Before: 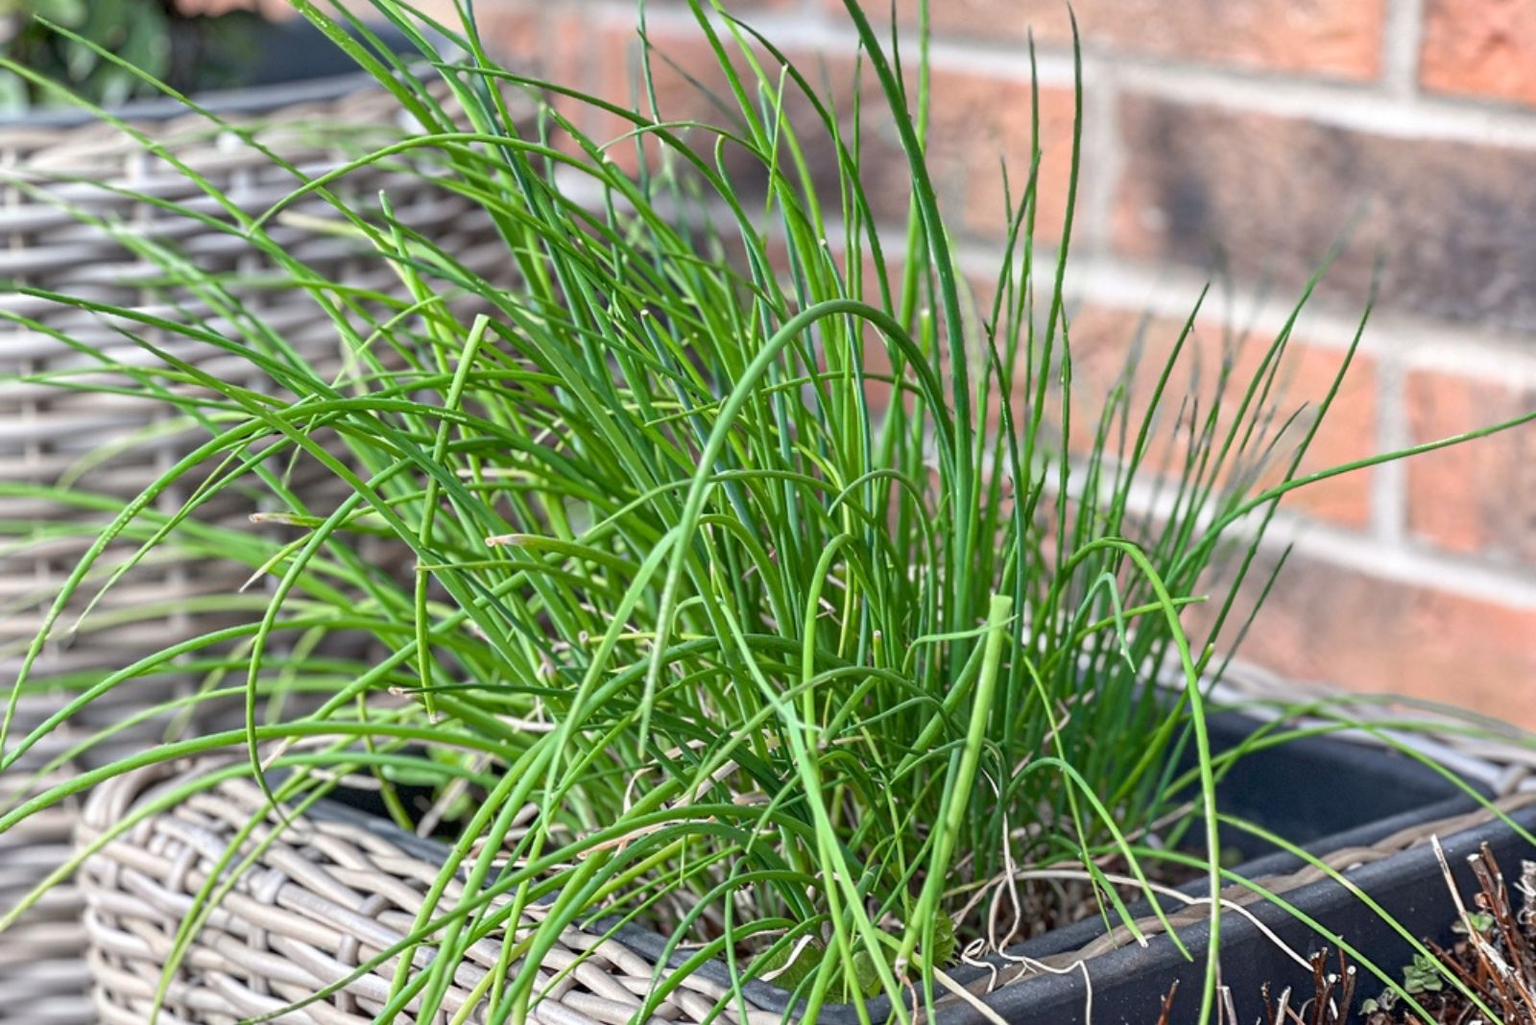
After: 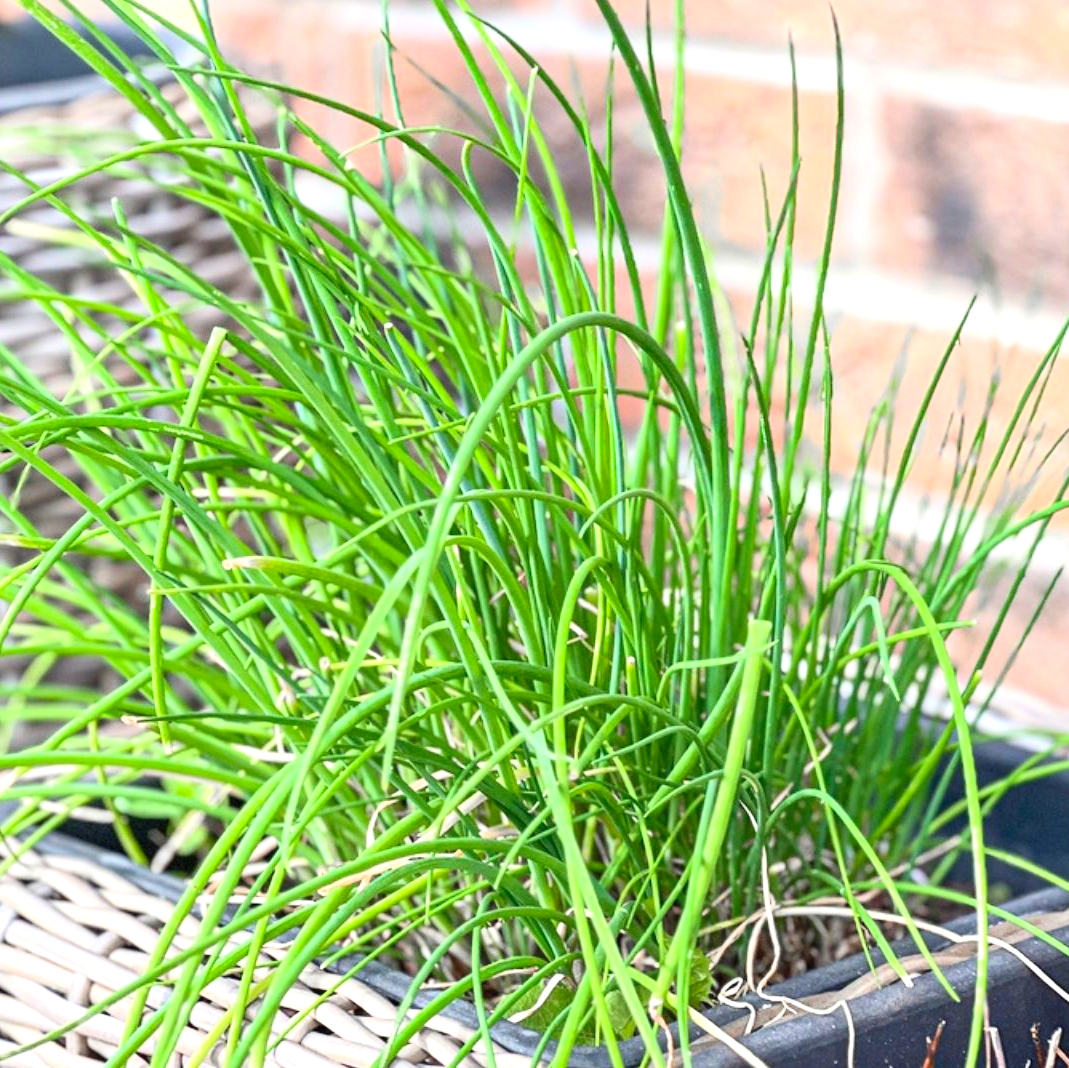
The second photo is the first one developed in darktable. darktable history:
exposure: exposure 0.64 EV, compensate highlight preservation false
contrast brightness saturation: contrast 0.2, brightness 0.16, saturation 0.22
crop and rotate: left 17.732%, right 15.423%
